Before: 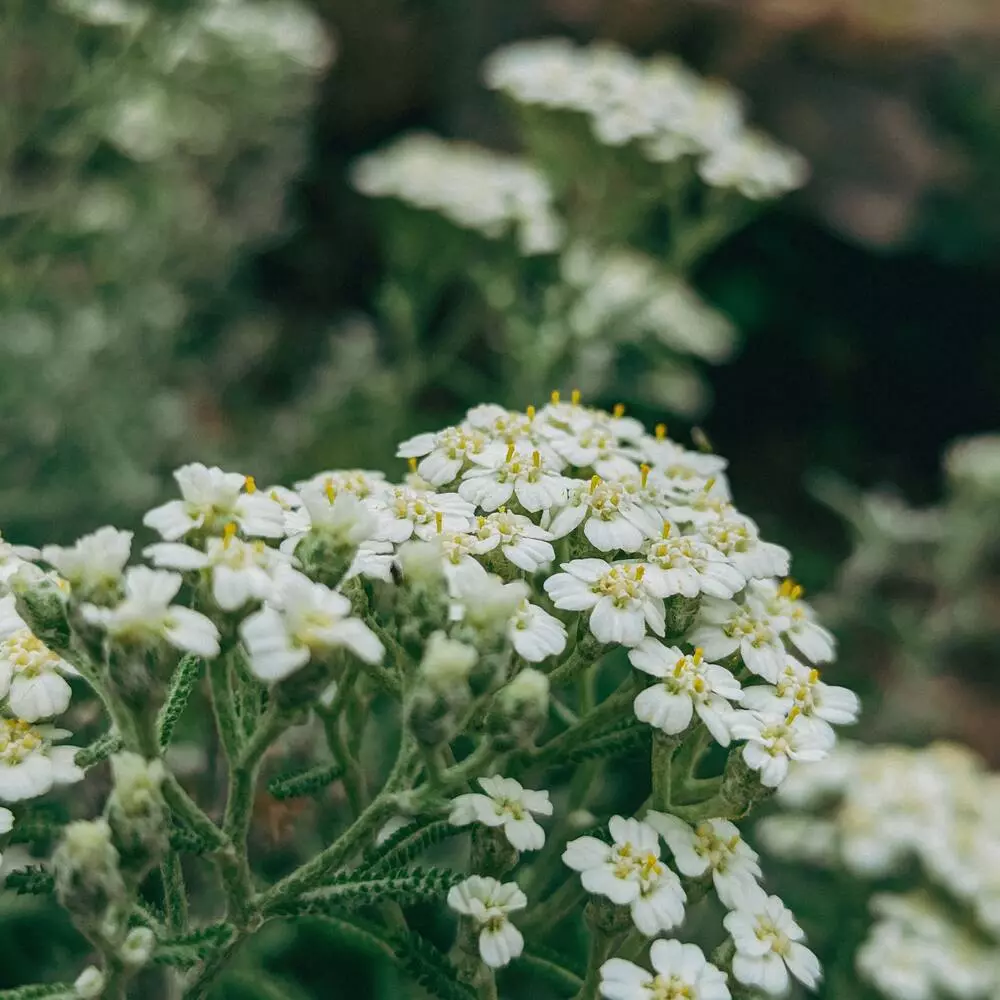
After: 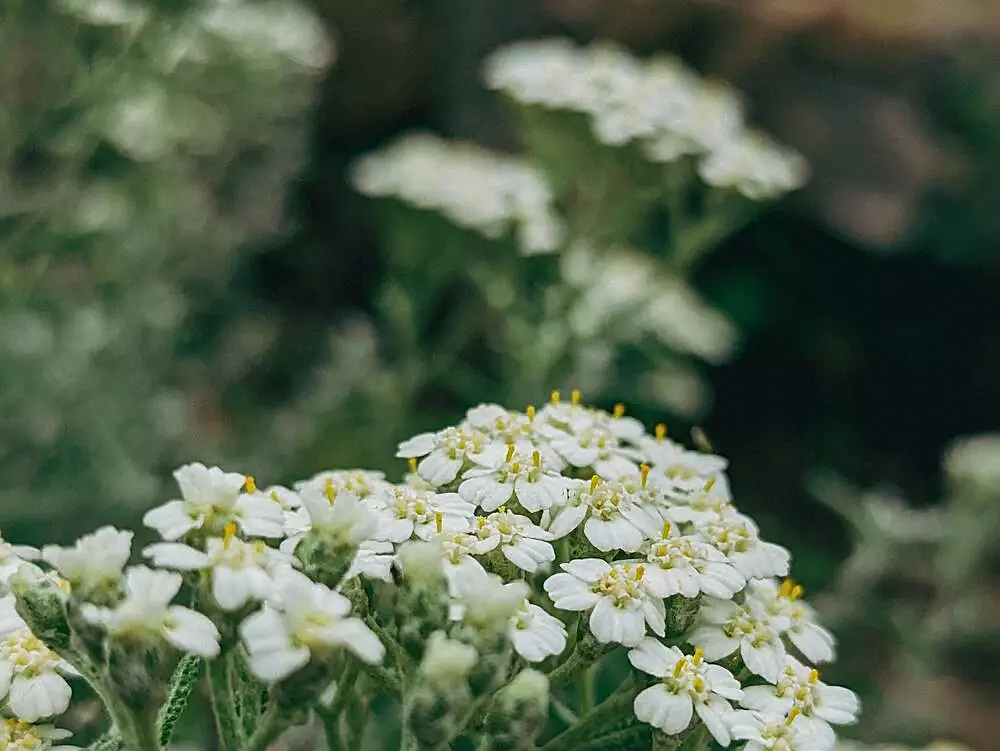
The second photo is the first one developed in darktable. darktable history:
sharpen: on, module defaults
crop: bottom 24.828%
